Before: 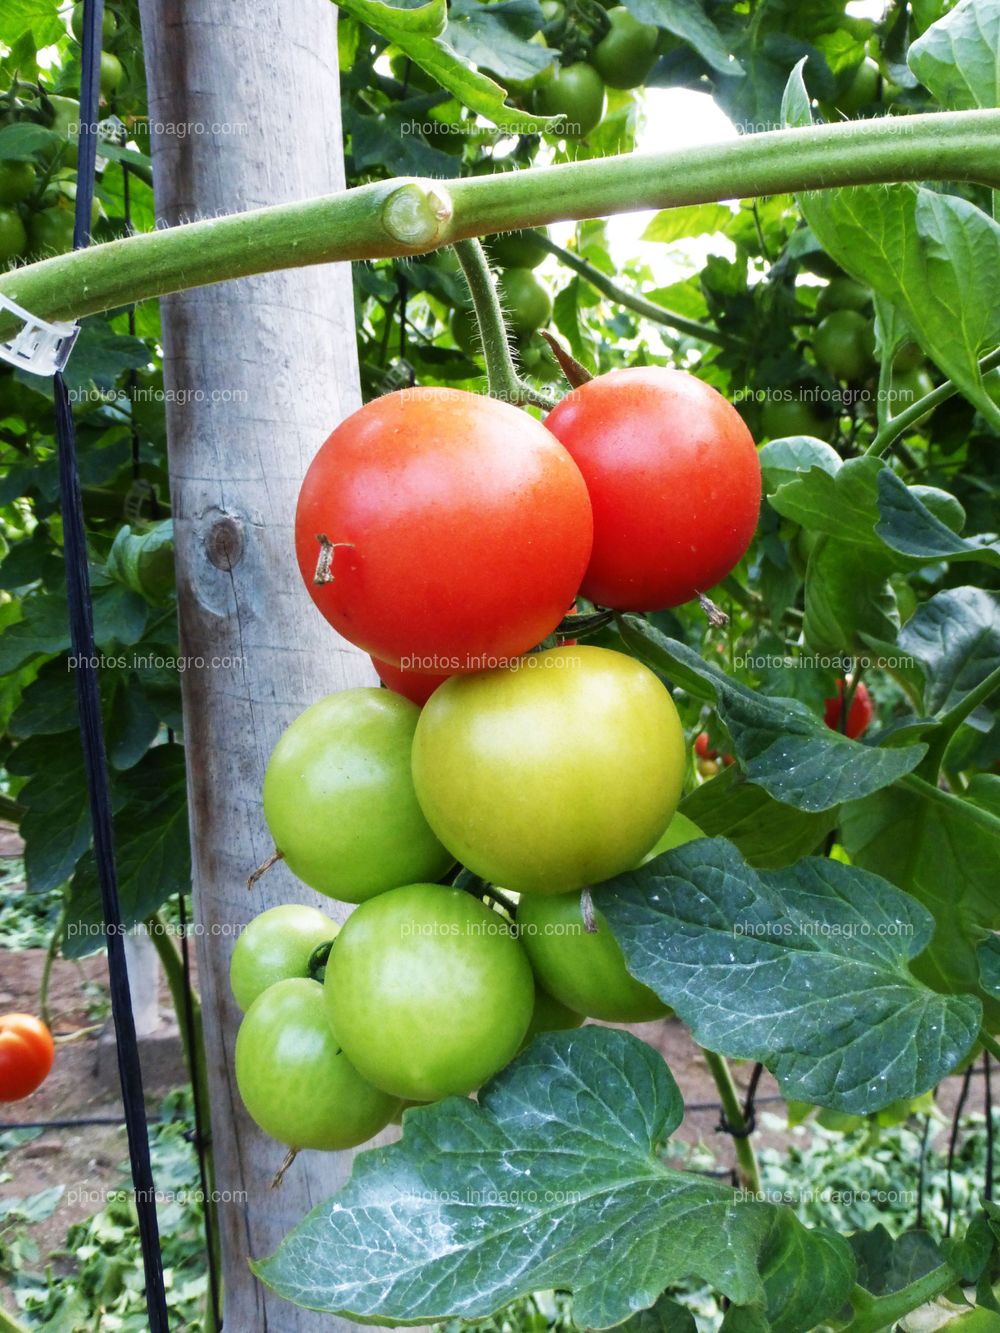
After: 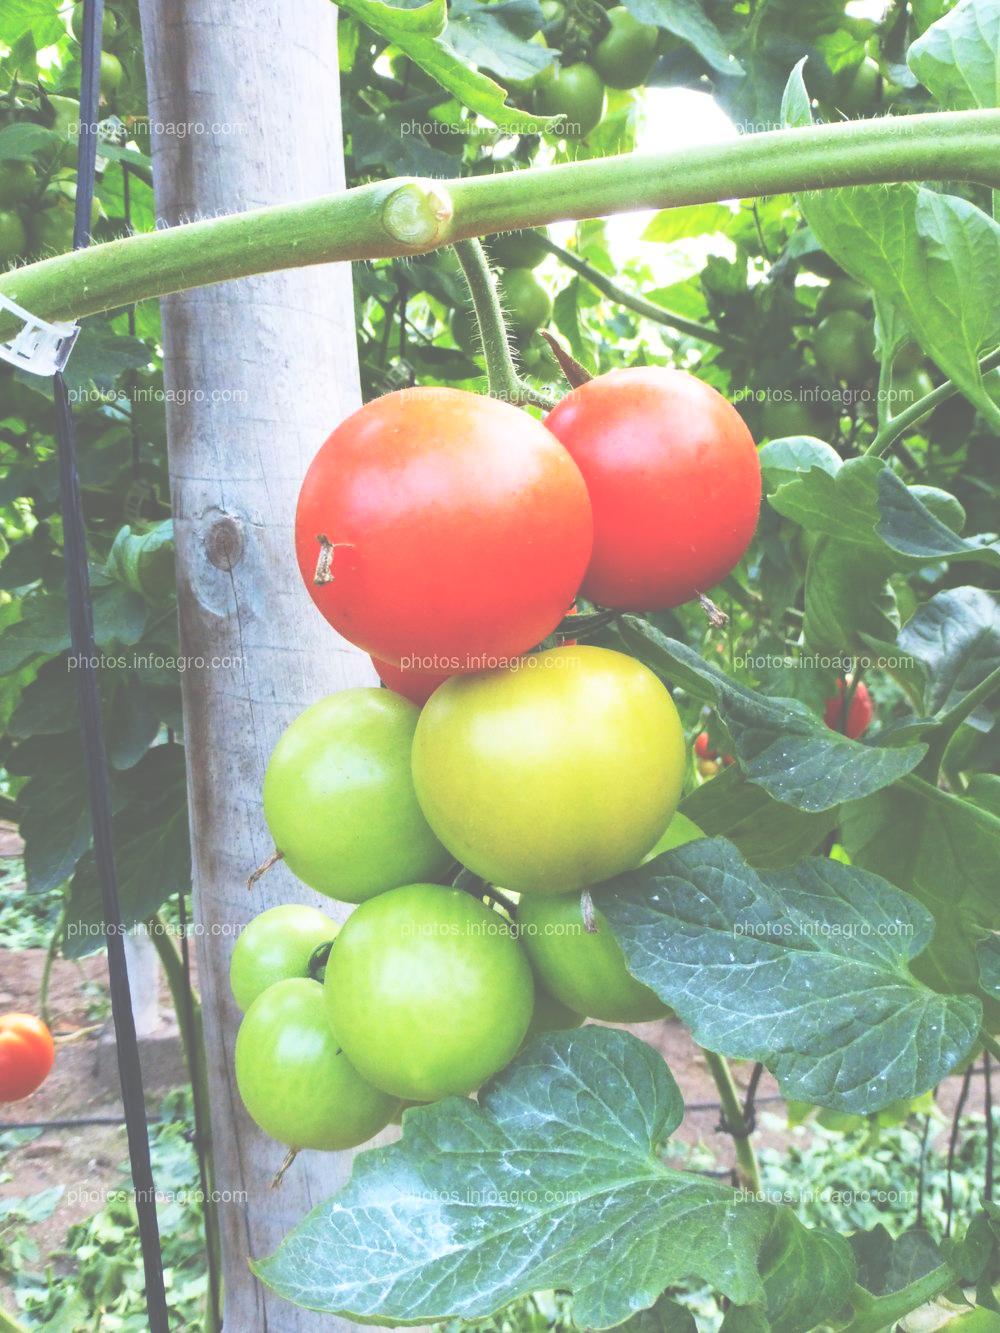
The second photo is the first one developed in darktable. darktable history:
contrast brightness saturation: contrast 0.195, brightness 0.159, saturation 0.217
exposure: black level correction -0.087, compensate highlight preservation false
